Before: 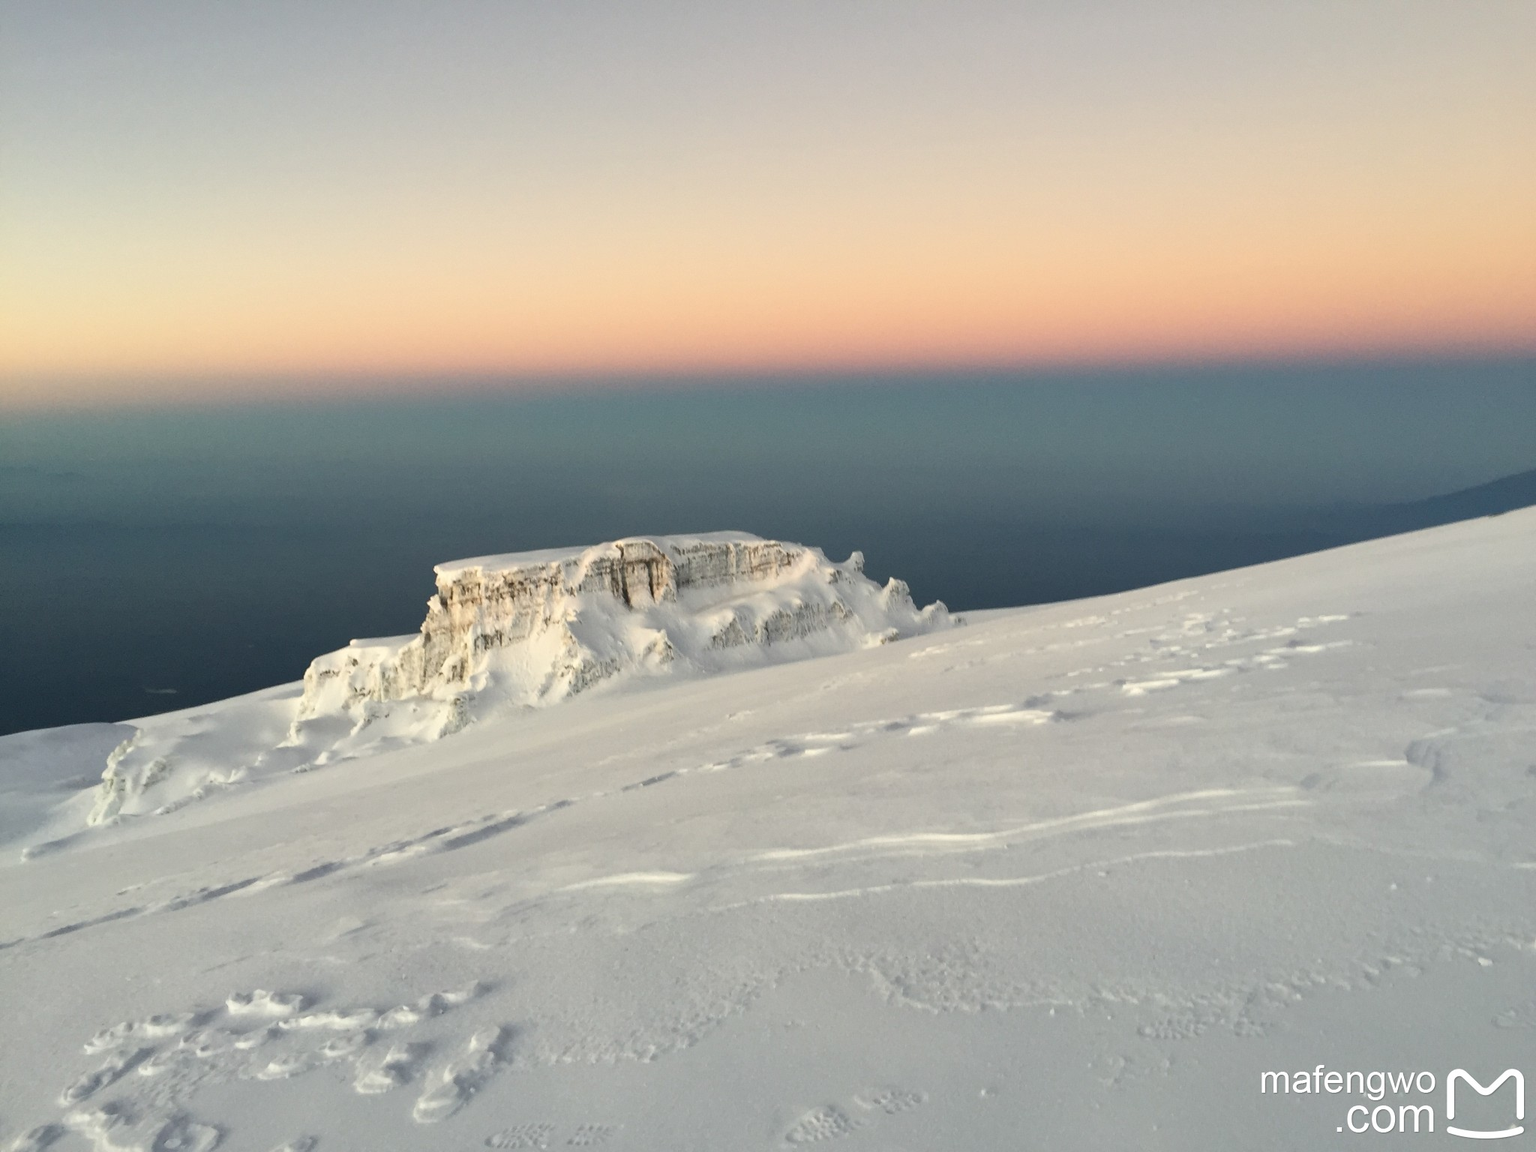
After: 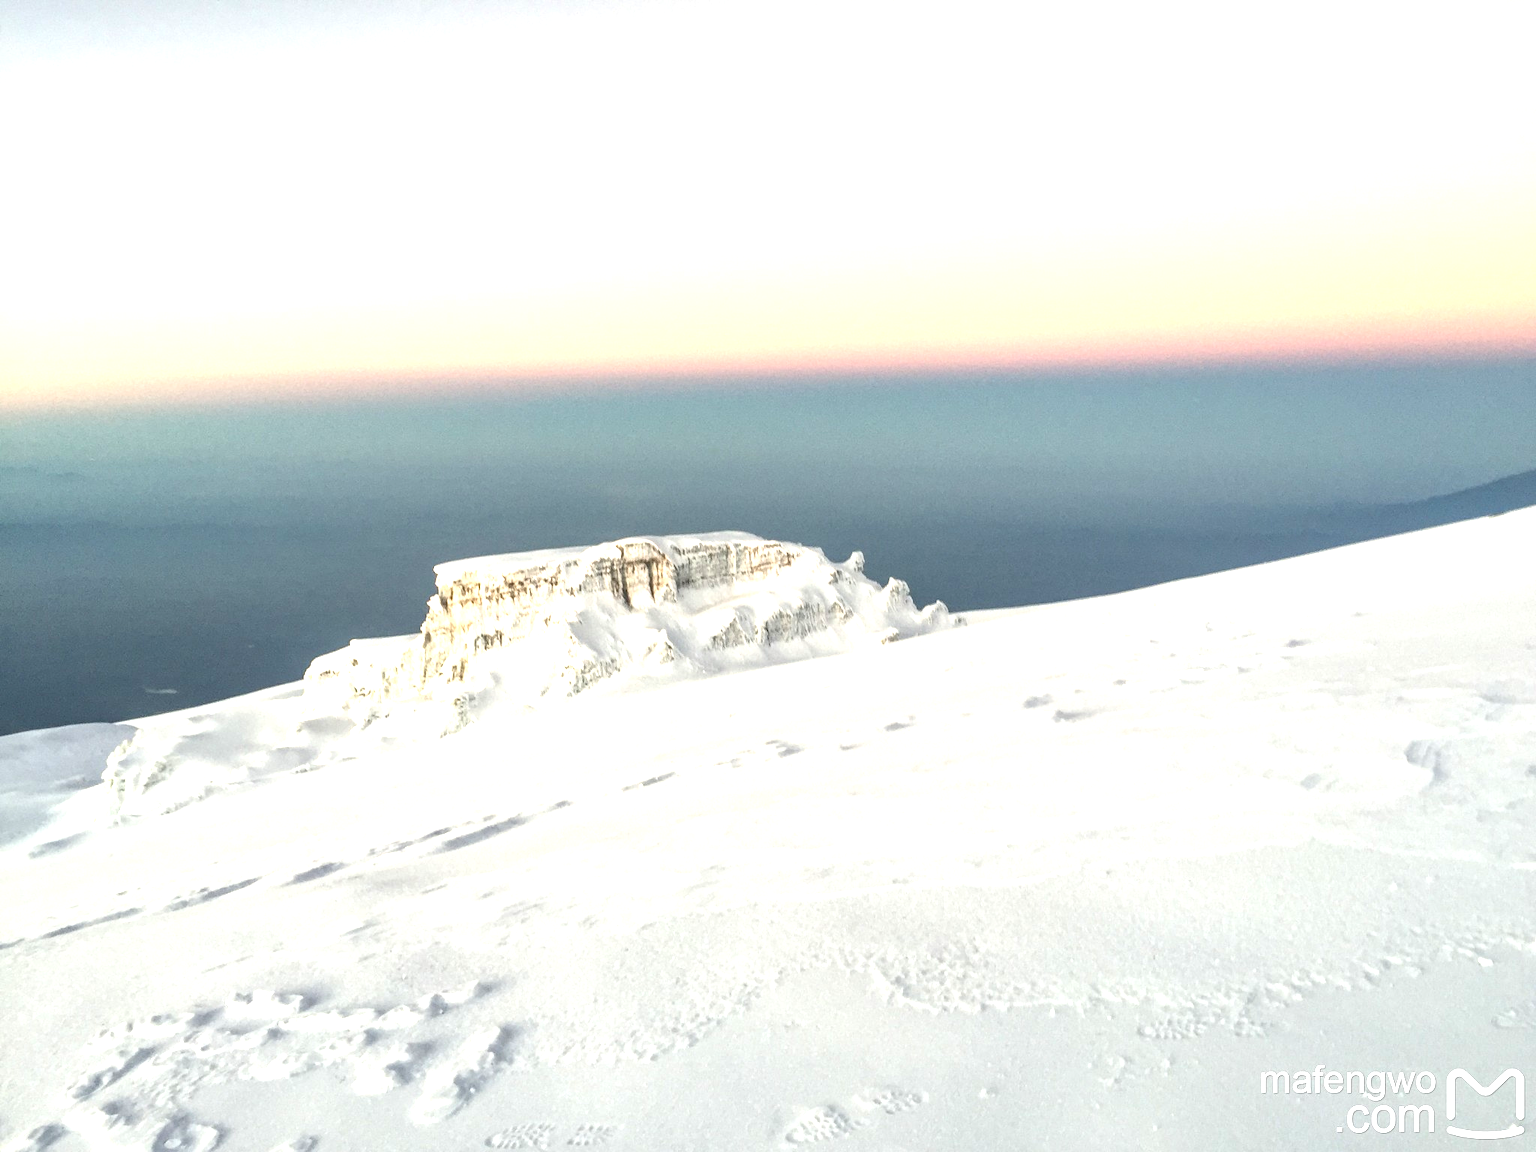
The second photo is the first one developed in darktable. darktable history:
local contrast: highlights 6%, shadows 2%, detail 134%
exposure: exposure 1.233 EV, compensate highlight preservation false
